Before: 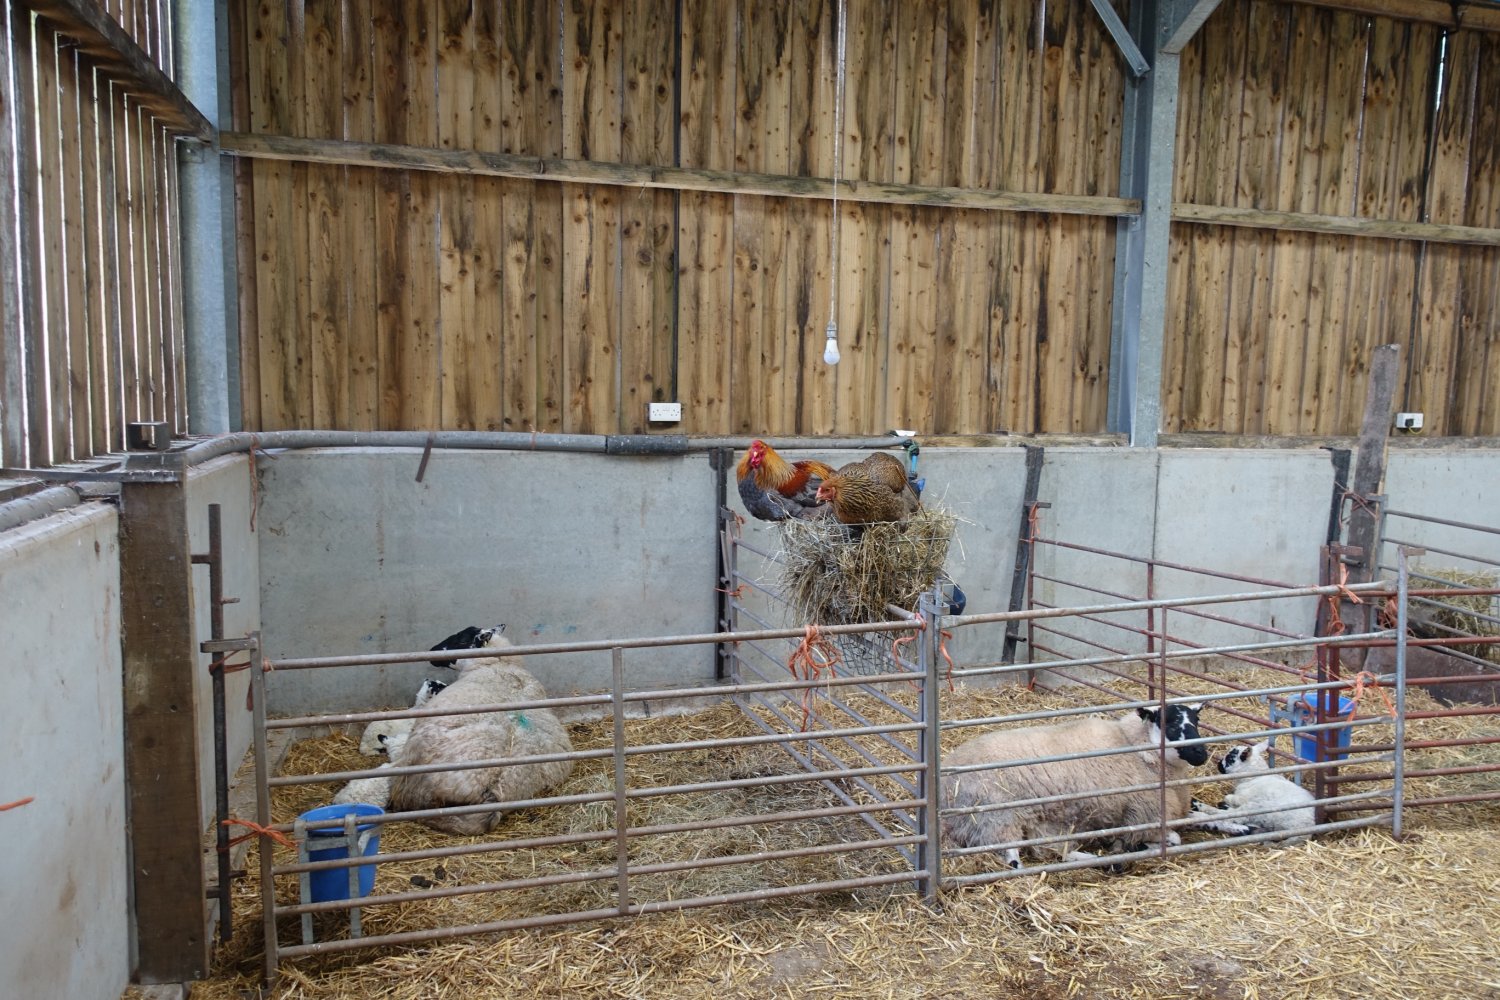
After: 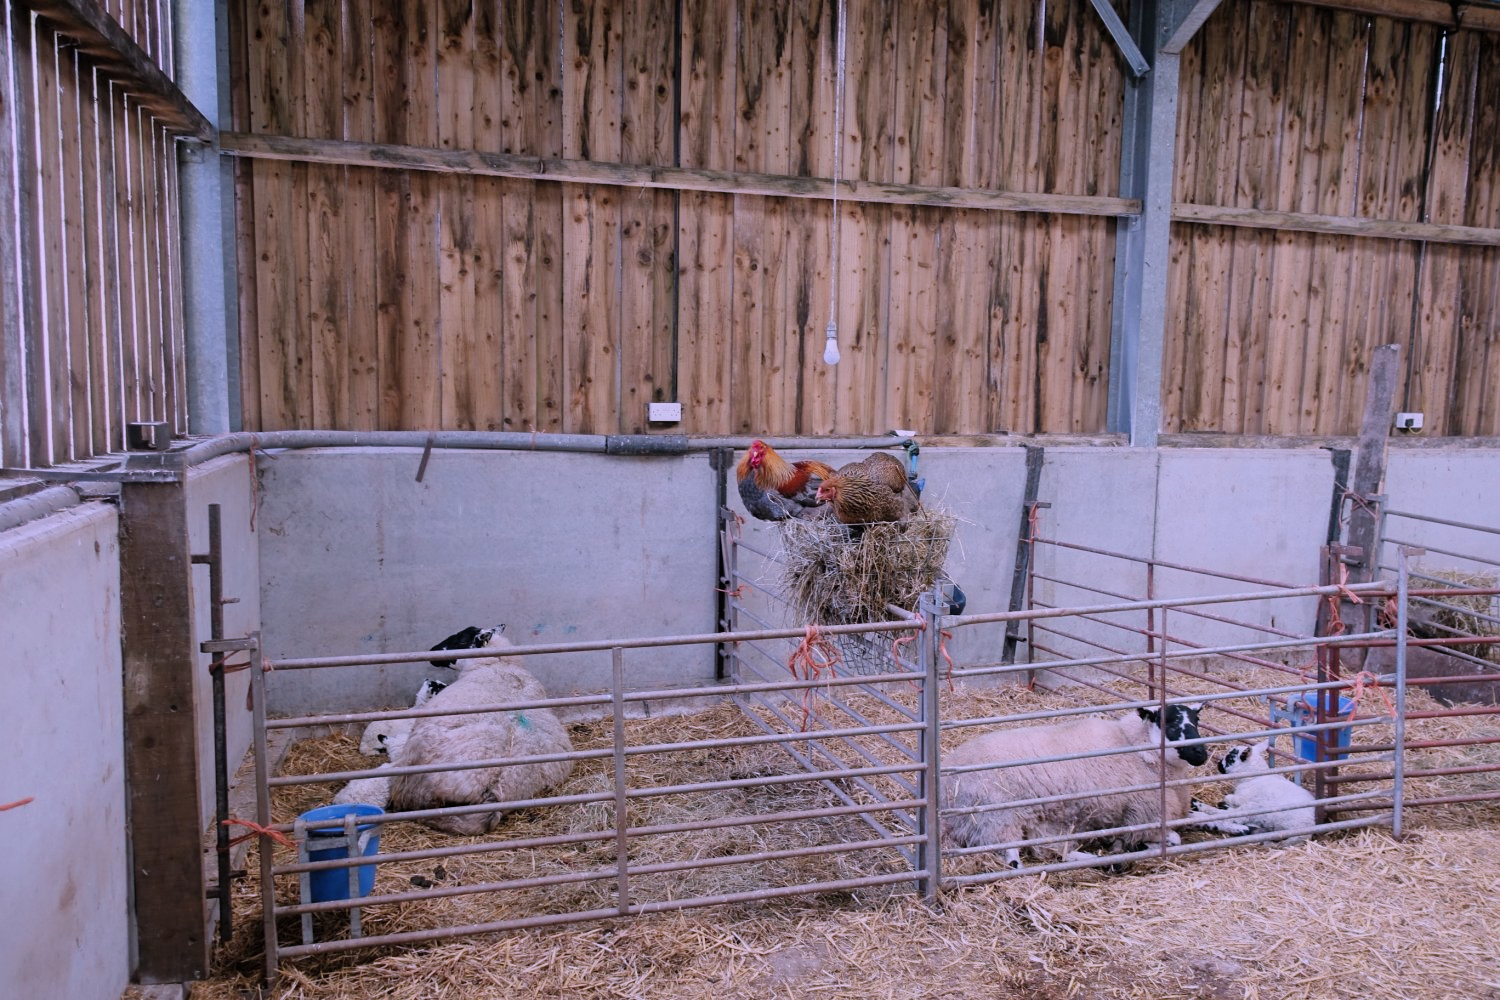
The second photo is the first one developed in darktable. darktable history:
tone equalizer: on, module defaults
filmic rgb: black relative exposure -16 EV, white relative exposure 6.92 EV, hardness 4.7
color correction: highlights a* 15.03, highlights b* -25.07
